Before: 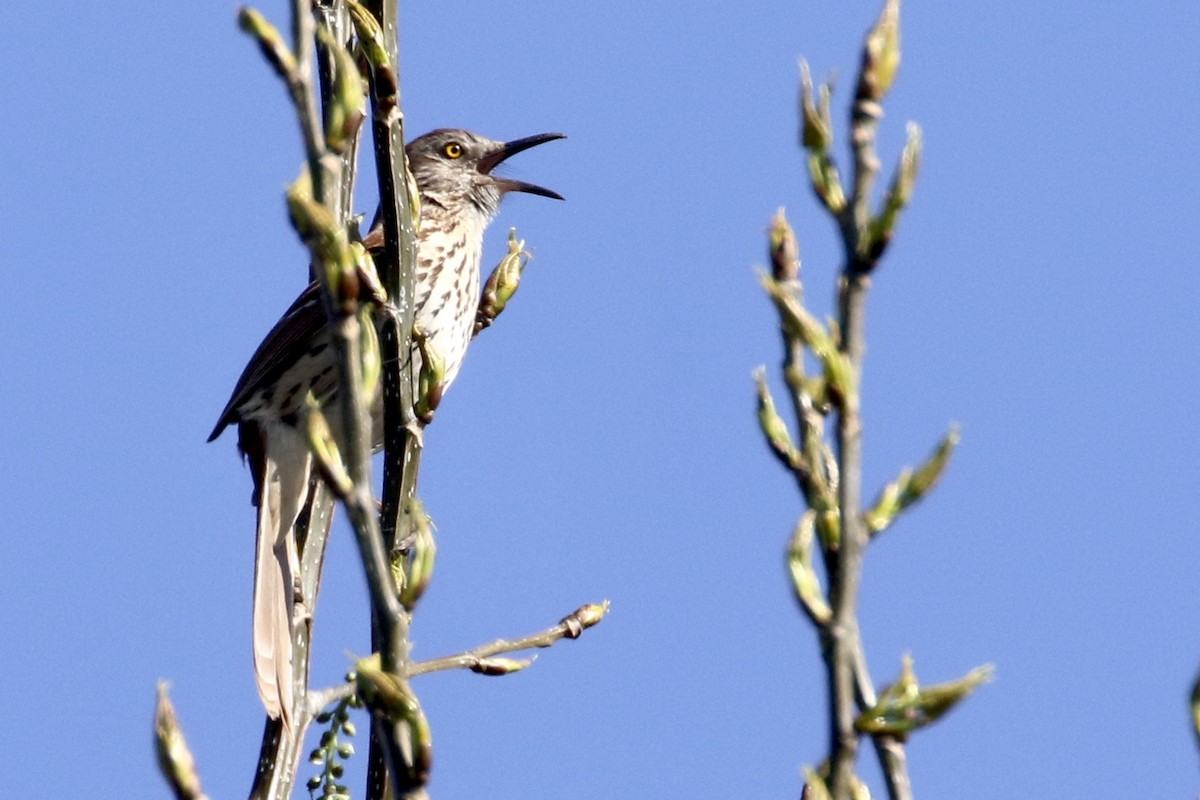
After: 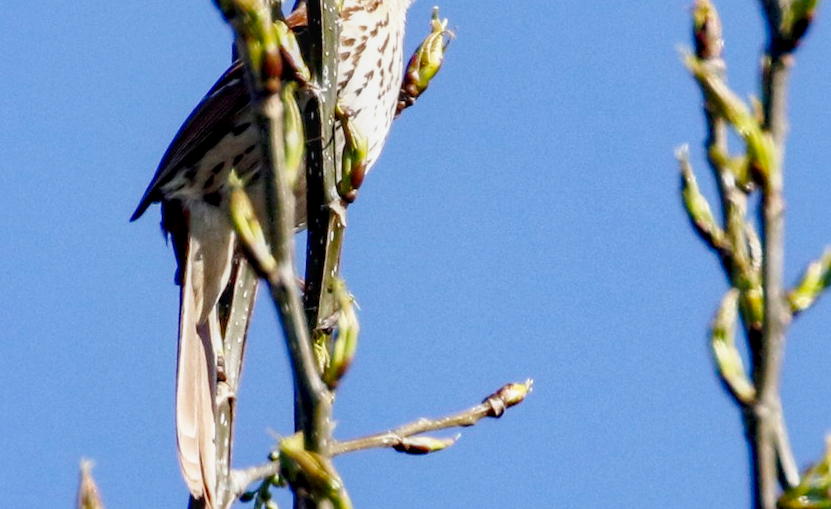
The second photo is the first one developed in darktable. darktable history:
local contrast: on, module defaults
shadows and highlights: on, module defaults
base curve: curves: ch0 [(0, 0) (0.028, 0.03) (0.121, 0.232) (0.46, 0.748) (0.859, 0.968) (1, 1)], preserve colors none
exposure: exposure -0.492 EV, compensate highlight preservation false
crop: left 6.488%, top 27.668%, right 24.183%, bottom 8.656%
rotate and perspective: automatic cropping original format, crop left 0, crop top 0
haze removal: compatibility mode true, adaptive false
white balance: emerald 1
